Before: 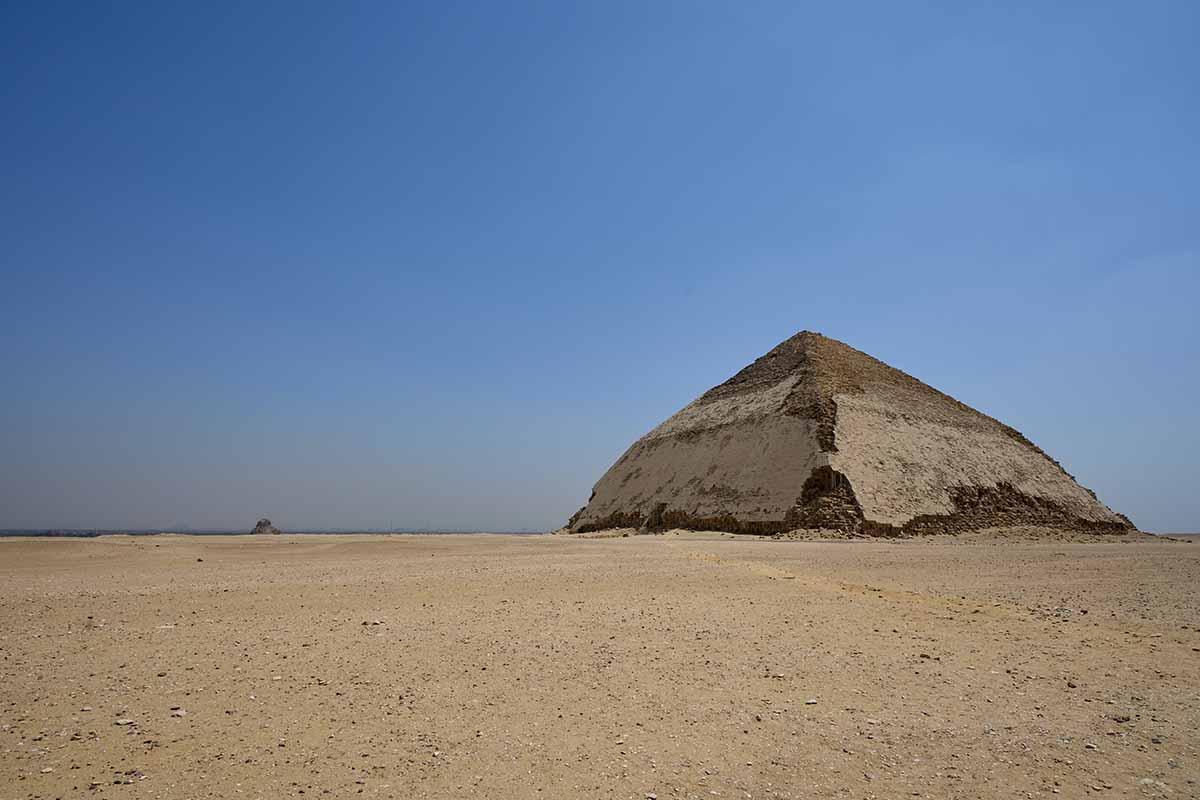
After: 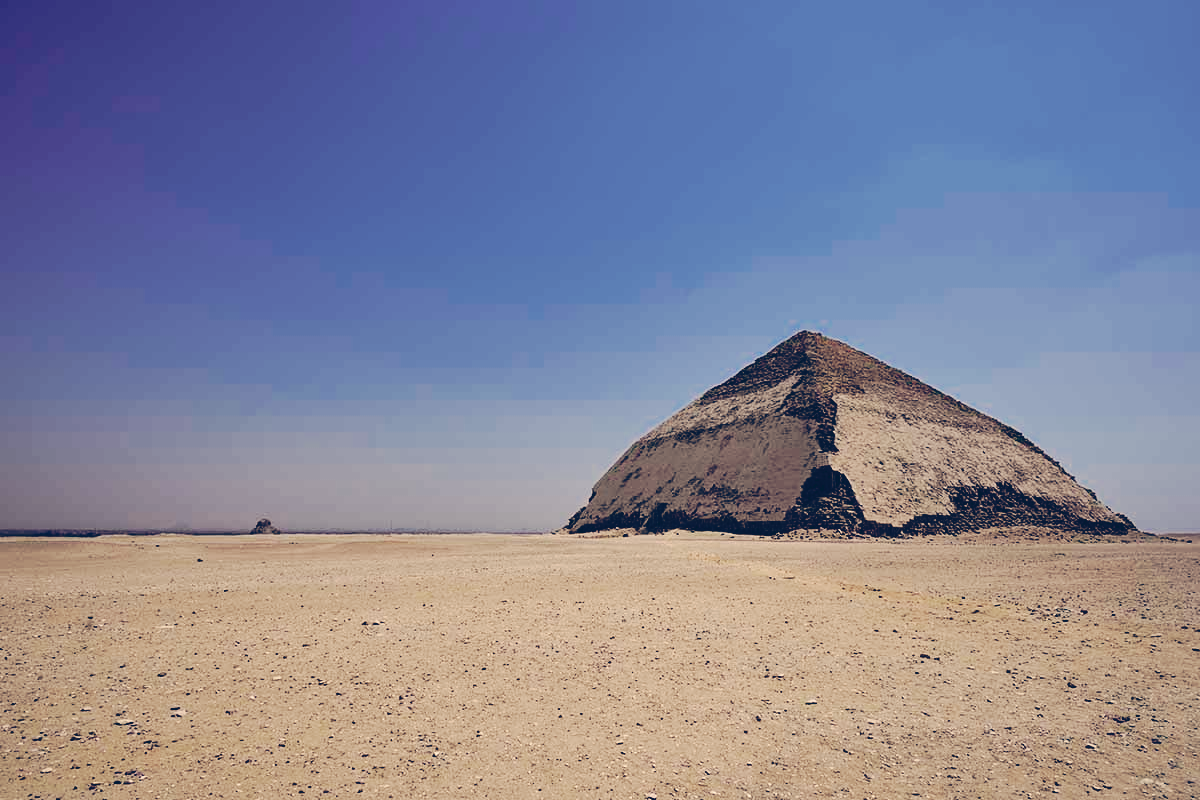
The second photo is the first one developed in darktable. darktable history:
tone curve: curves: ch0 [(0, 0) (0.003, 0.075) (0.011, 0.079) (0.025, 0.079) (0.044, 0.082) (0.069, 0.085) (0.1, 0.089) (0.136, 0.096) (0.177, 0.105) (0.224, 0.14) (0.277, 0.202) (0.335, 0.304) (0.399, 0.417) (0.468, 0.521) (0.543, 0.636) (0.623, 0.726) (0.709, 0.801) (0.801, 0.878) (0.898, 0.927) (1, 1)], preserve colors none
color look up table: target L [95.11, 95.14, 86.98, 80.81, 71.61, 63.22, 54.65, 48.74, 31.17, 15.88, 5.452, 201.11, 86.51, 77.02, 75.69, 63.75, 67.31, 61.21, 53.79, 48.89, 36.01, 31.2, 9.594, 96.87, 75.49, 84.66, 74.6, 73.28, 58.36, 57, 55.03, 67.84, 37.14, 53.32, 47.99, 51.95, 31.39, 27.09, 30.8, 17.06, 0.702, 76.56, 71.65, 56.4, 60.2, 47.7, 47.15, 29.17, 26.23], target a [3.425, -0.439, -17.93, -26.58, -12.68, -26.43, -12.71, -15.81, -13.92, -30.92, -10.36, 0, 6.015, 23.6, 5.186, 2.987, 37.87, 27.59, 49.57, 36.69, 2.582, 29.76, 31.58, 12.56, 15.75, 31.67, 21.99, 32.84, 23.31, 11.83, 48.36, 45.66, 20.46, 45.21, 21.69, 43.8, 3.157, 23.1, 34.23, 32.76, 5.981, -37.43, -11.74, -22.52, -0.197, -1.158, -16.49, -6.983, 7.122], target b [25.85, 39.11, 32, 20.35, 16.83, 21.05, 28.62, 1.382, 1.846, -20.36, -38.16, -0.001, 38.13, 23.05, 25.46, 41.59, 13.24, 43.27, 33.54, 14.97, 12.26, 5.872, -31.02, 18.73, 3.387, 7.828, 10.64, -7.27, -14.39, 1.308, 1.445, -11.44, -44.01, -39.5, -6.414, -19.56, -4.58, -6.879, -32.81, -26.38, -46.29, -0.174, -16.58, -27, 0.734, -32.7, -14.79, -9.833, -26.34], num patches 49
